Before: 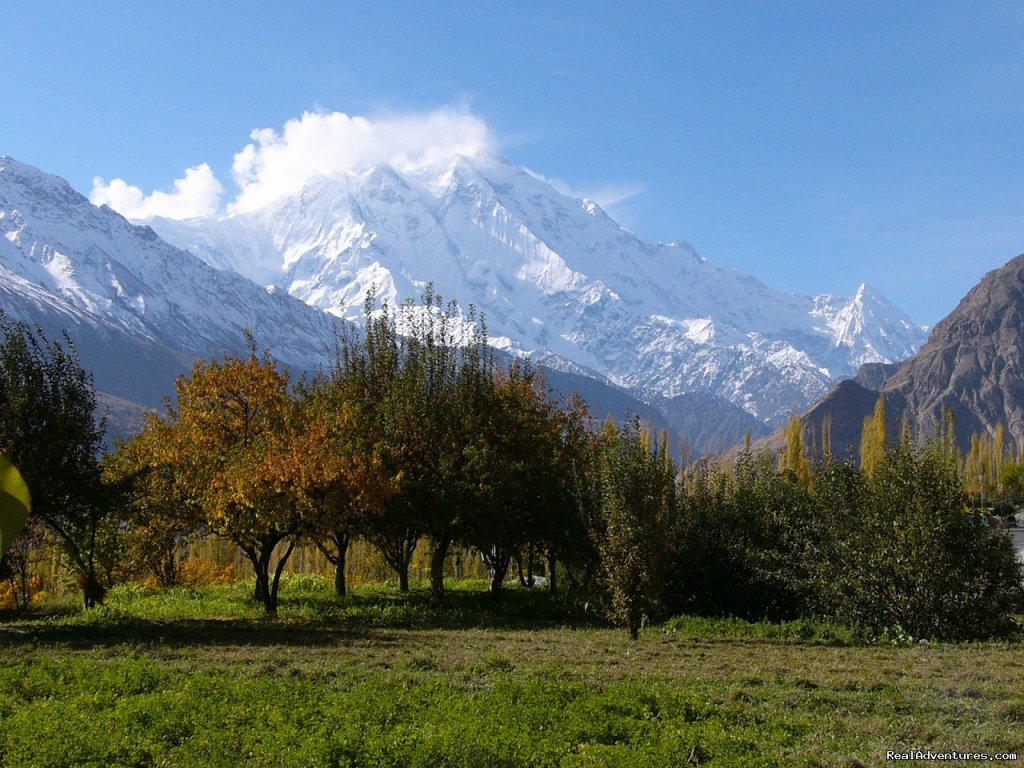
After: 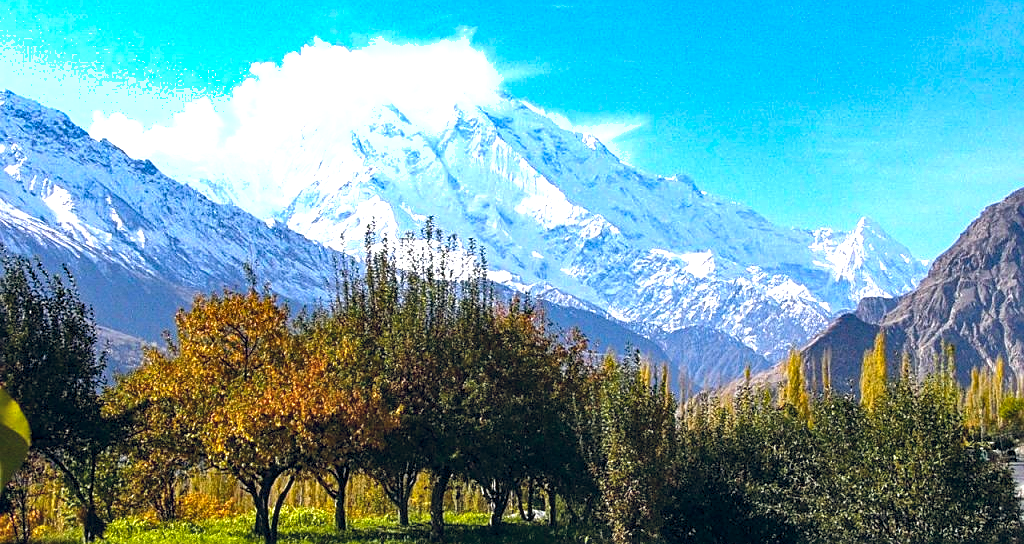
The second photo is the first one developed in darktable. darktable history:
exposure: black level correction 0, exposure 1.187 EV, compensate exposure bias true, compensate highlight preservation false
contrast brightness saturation: saturation -0.089
color balance rgb: global offset › chroma 0.139%, global offset › hue 253.12°, linear chroma grading › global chroma 19.952%, perceptual saturation grading › global saturation 2.595%, global vibrance 20%
sharpen: on, module defaults
local contrast: on, module defaults
haze removal: adaptive false
crop and rotate: top 8.648%, bottom 20.463%
shadows and highlights: shadows 22.47, highlights -48.87, soften with gaussian
